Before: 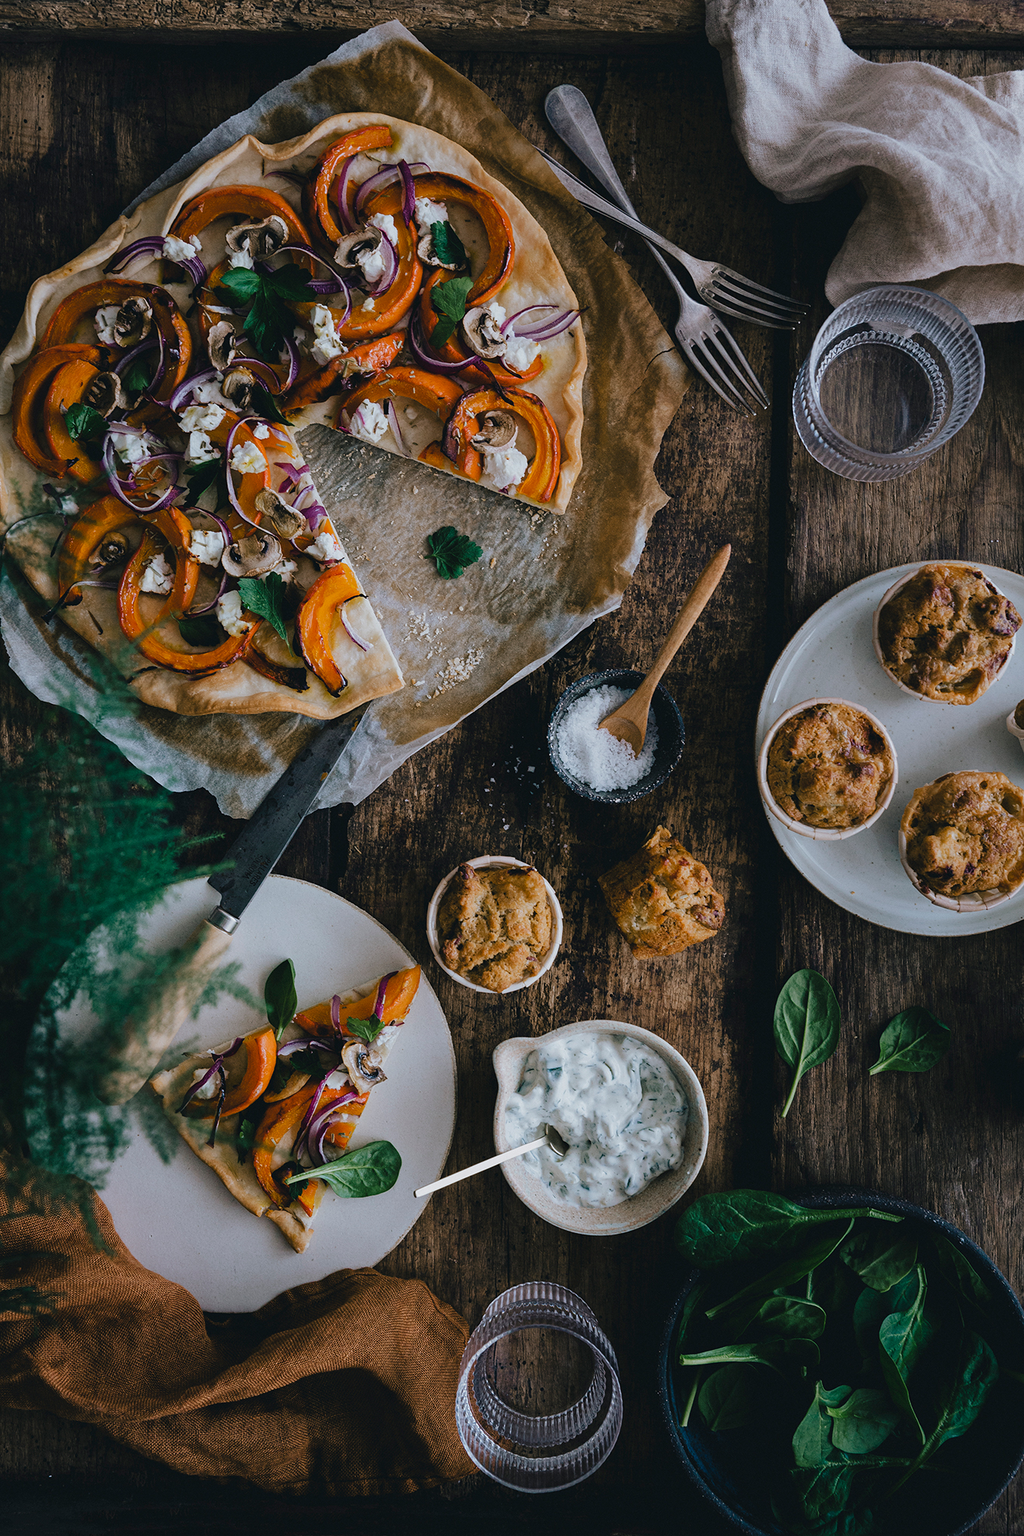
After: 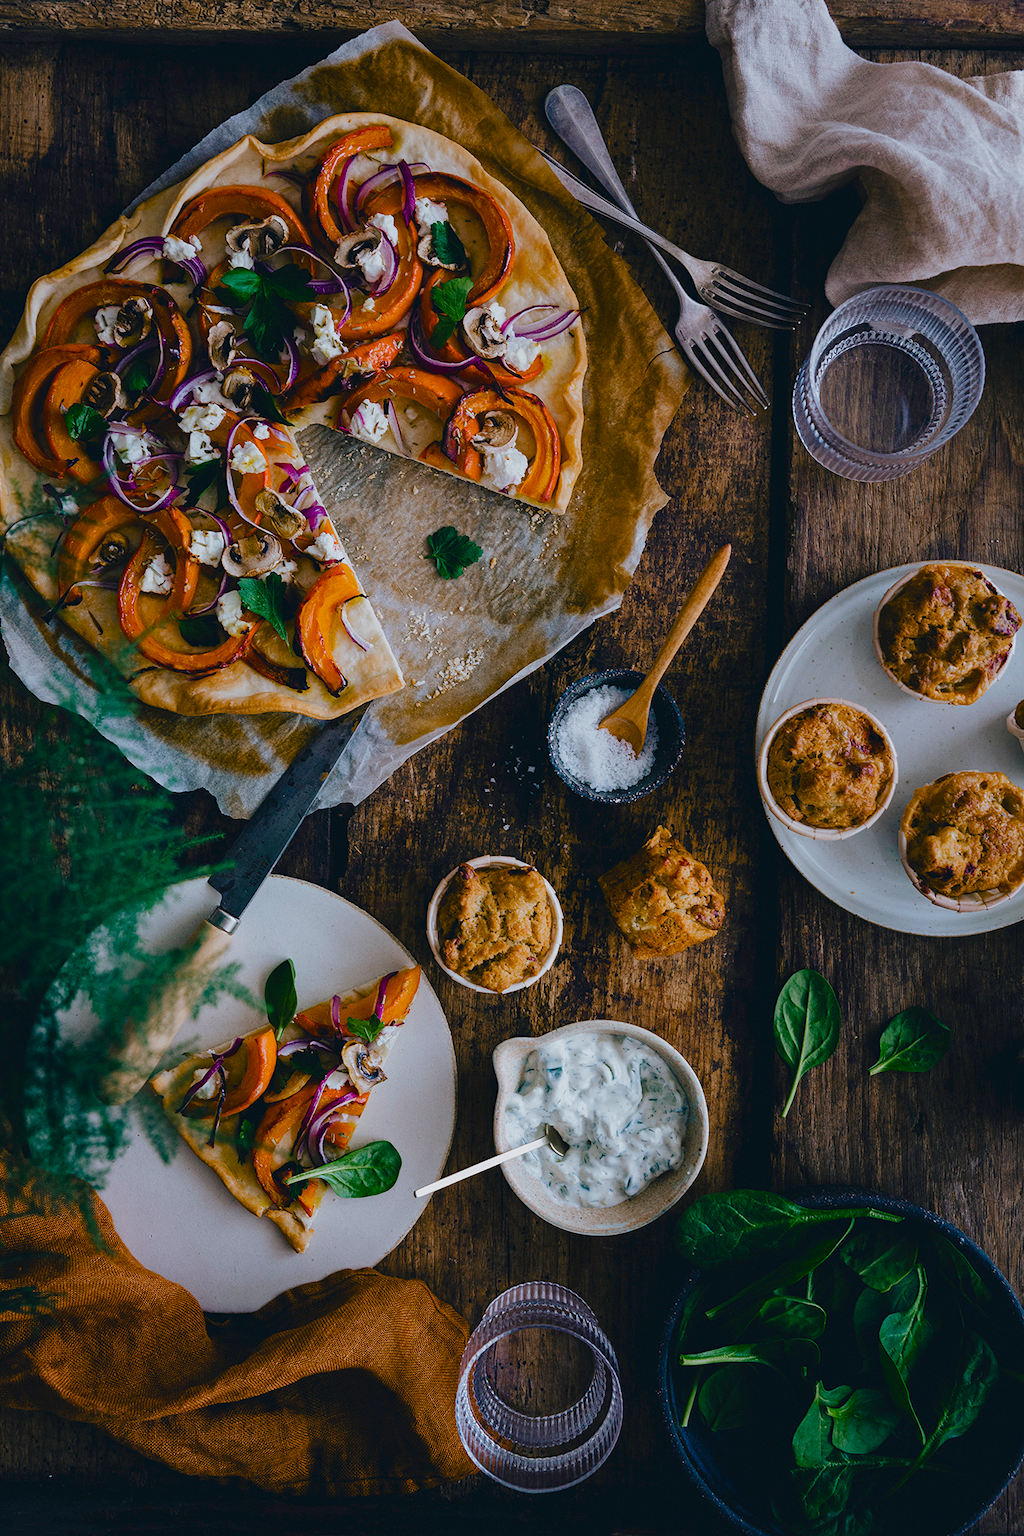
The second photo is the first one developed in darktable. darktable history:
color balance rgb: shadows lift › chroma 3.135%, shadows lift › hue 281.29°, linear chroma grading › global chroma 14.713%, perceptual saturation grading › global saturation 20%, perceptual saturation grading › highlights -25.217%, perceptual saturation grading › shadows 49.581%
